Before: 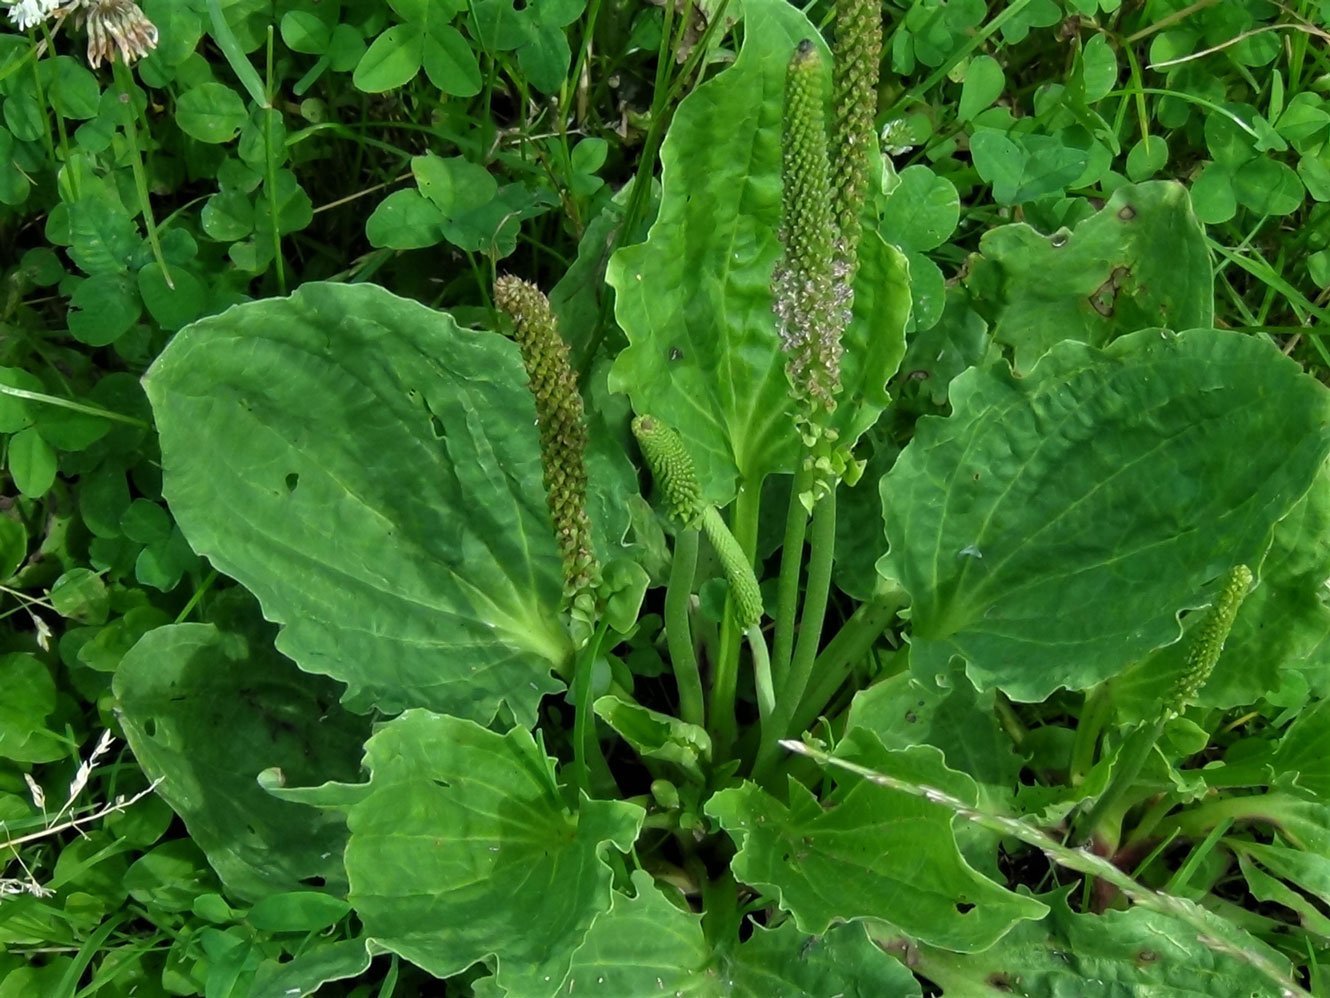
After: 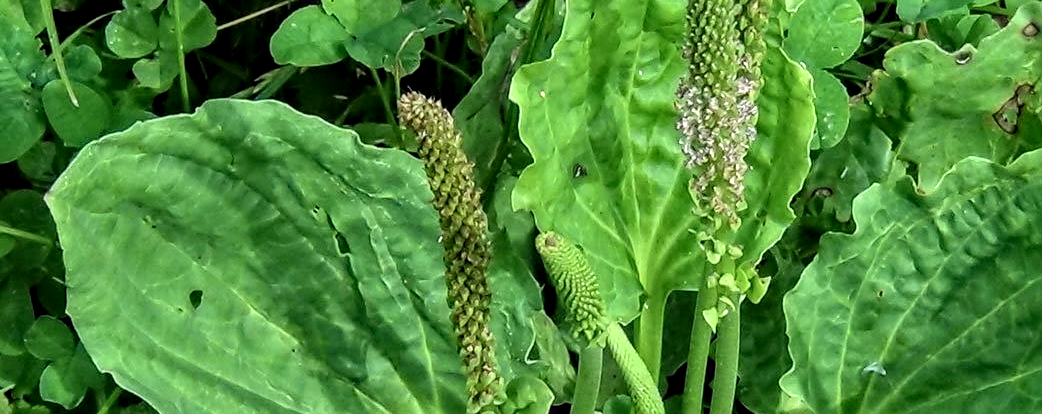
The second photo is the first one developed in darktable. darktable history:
crop: left 7.26%, top 18.43%, right 14.366%, bottom 40.012%
sharpen: radius 1.895, amount 0.413, threshold 1.174
color correction: highlights b* 0
tone curve: curves: ch0 [(0, 0) (0.004, 0.001) (0.02, 0.008) (0.218, 0.218) (0.664, 0.774) (0.832, 0.914) (1, 1)], color space Lab, independent channels, preserve colors none
local contrast: detail 130%
exposure: exposure 0.201 EV, compensate highlight preservation false
haze removal: compatibility mode true, adaptive false
